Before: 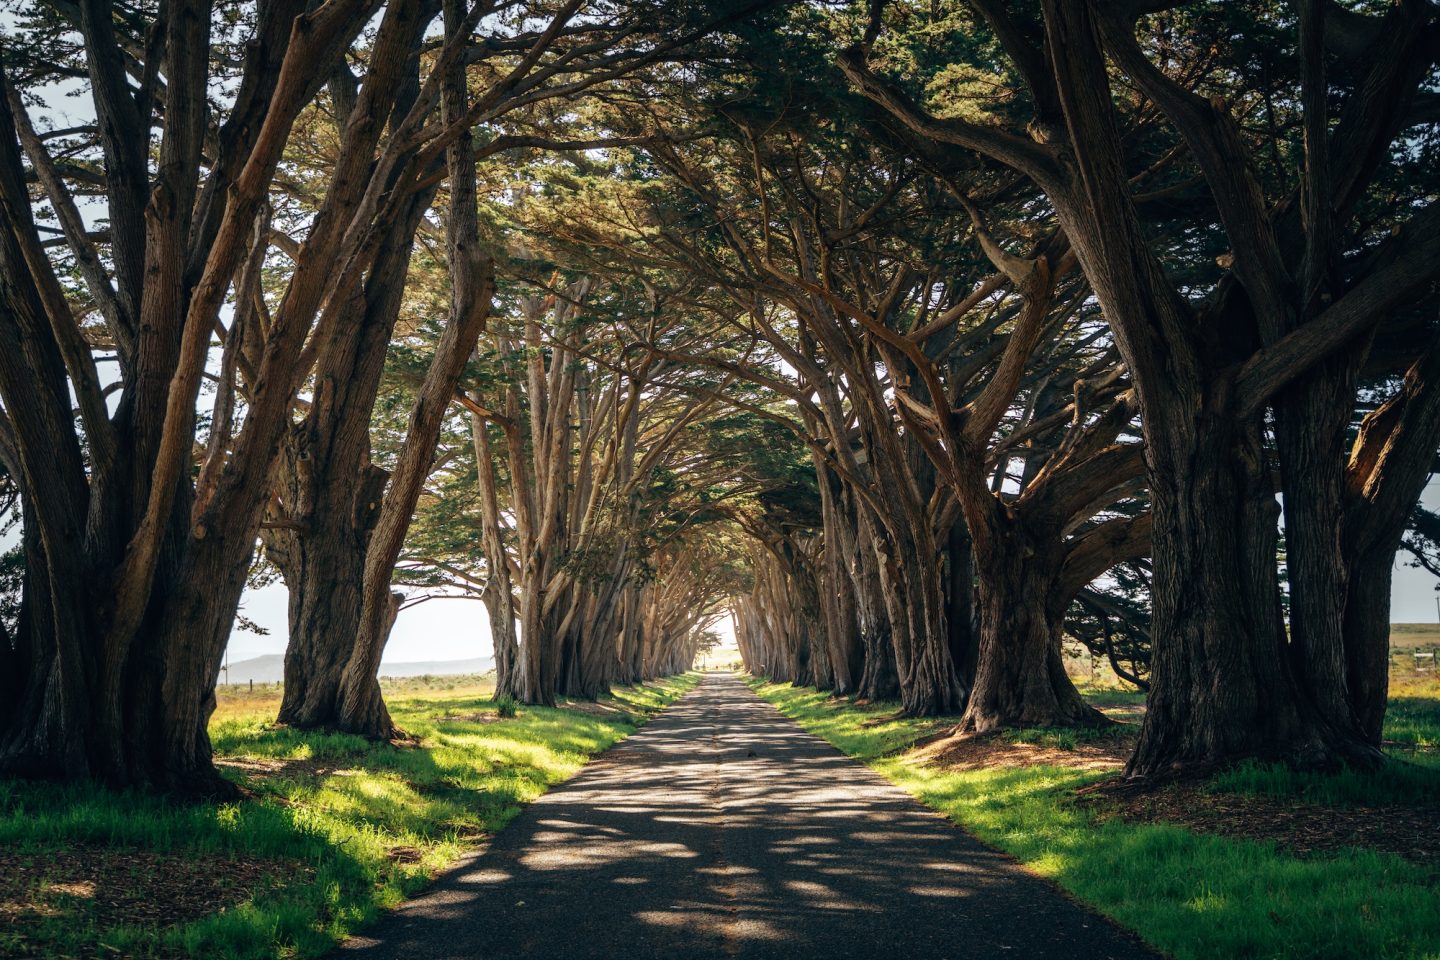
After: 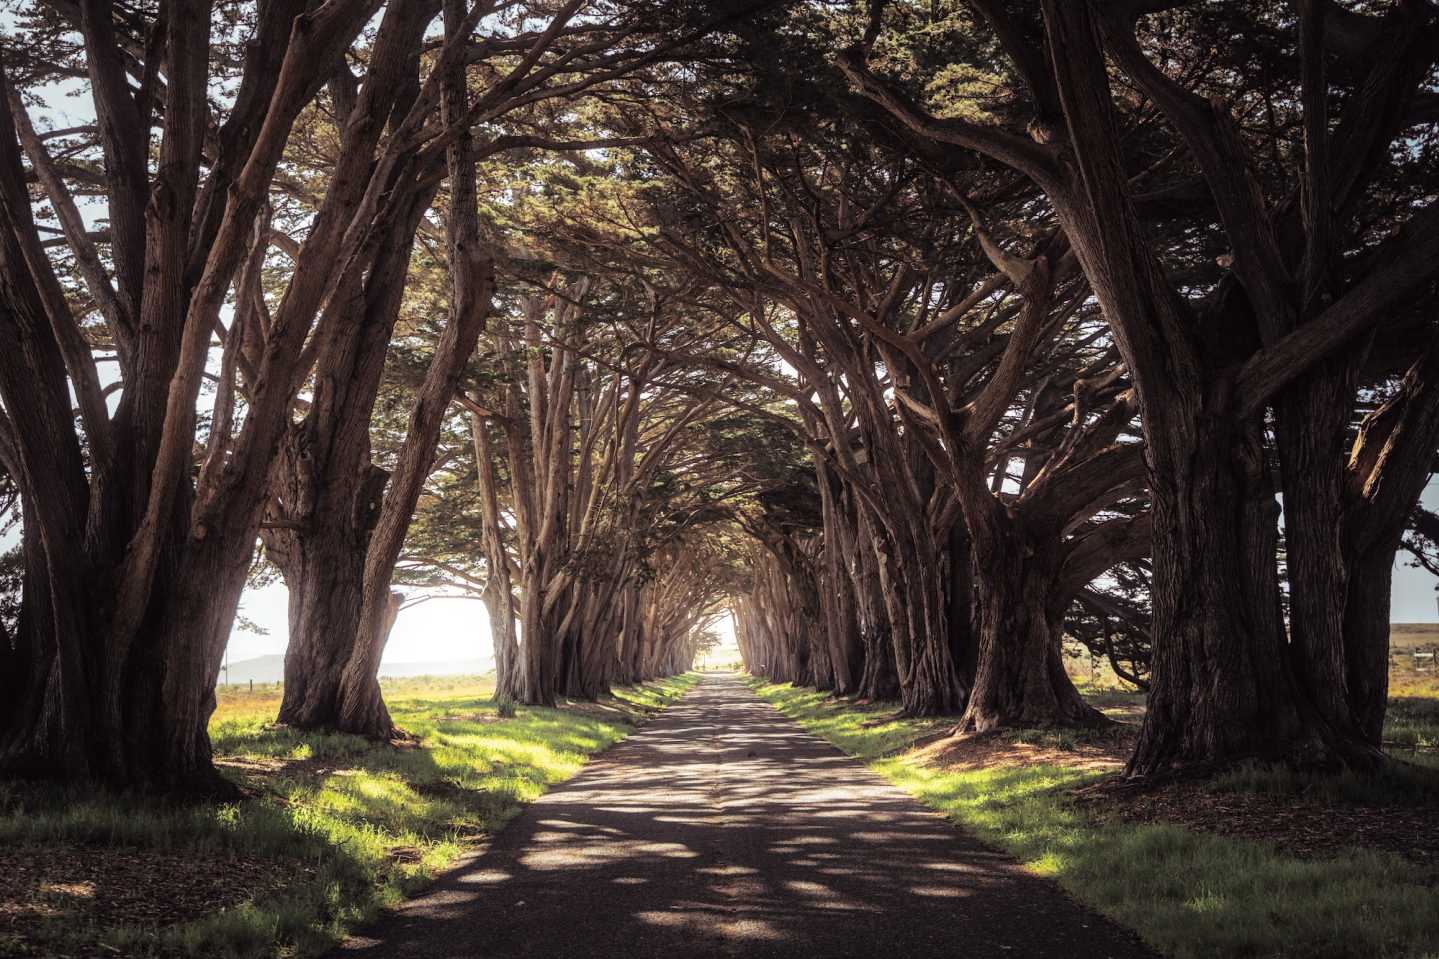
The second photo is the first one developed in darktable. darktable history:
bloom: size 5%, threshold 95%, strength 15%
split-toning: shadows › saturation 0.24, highlights › hue 54°, highlights › saturation 0.24
